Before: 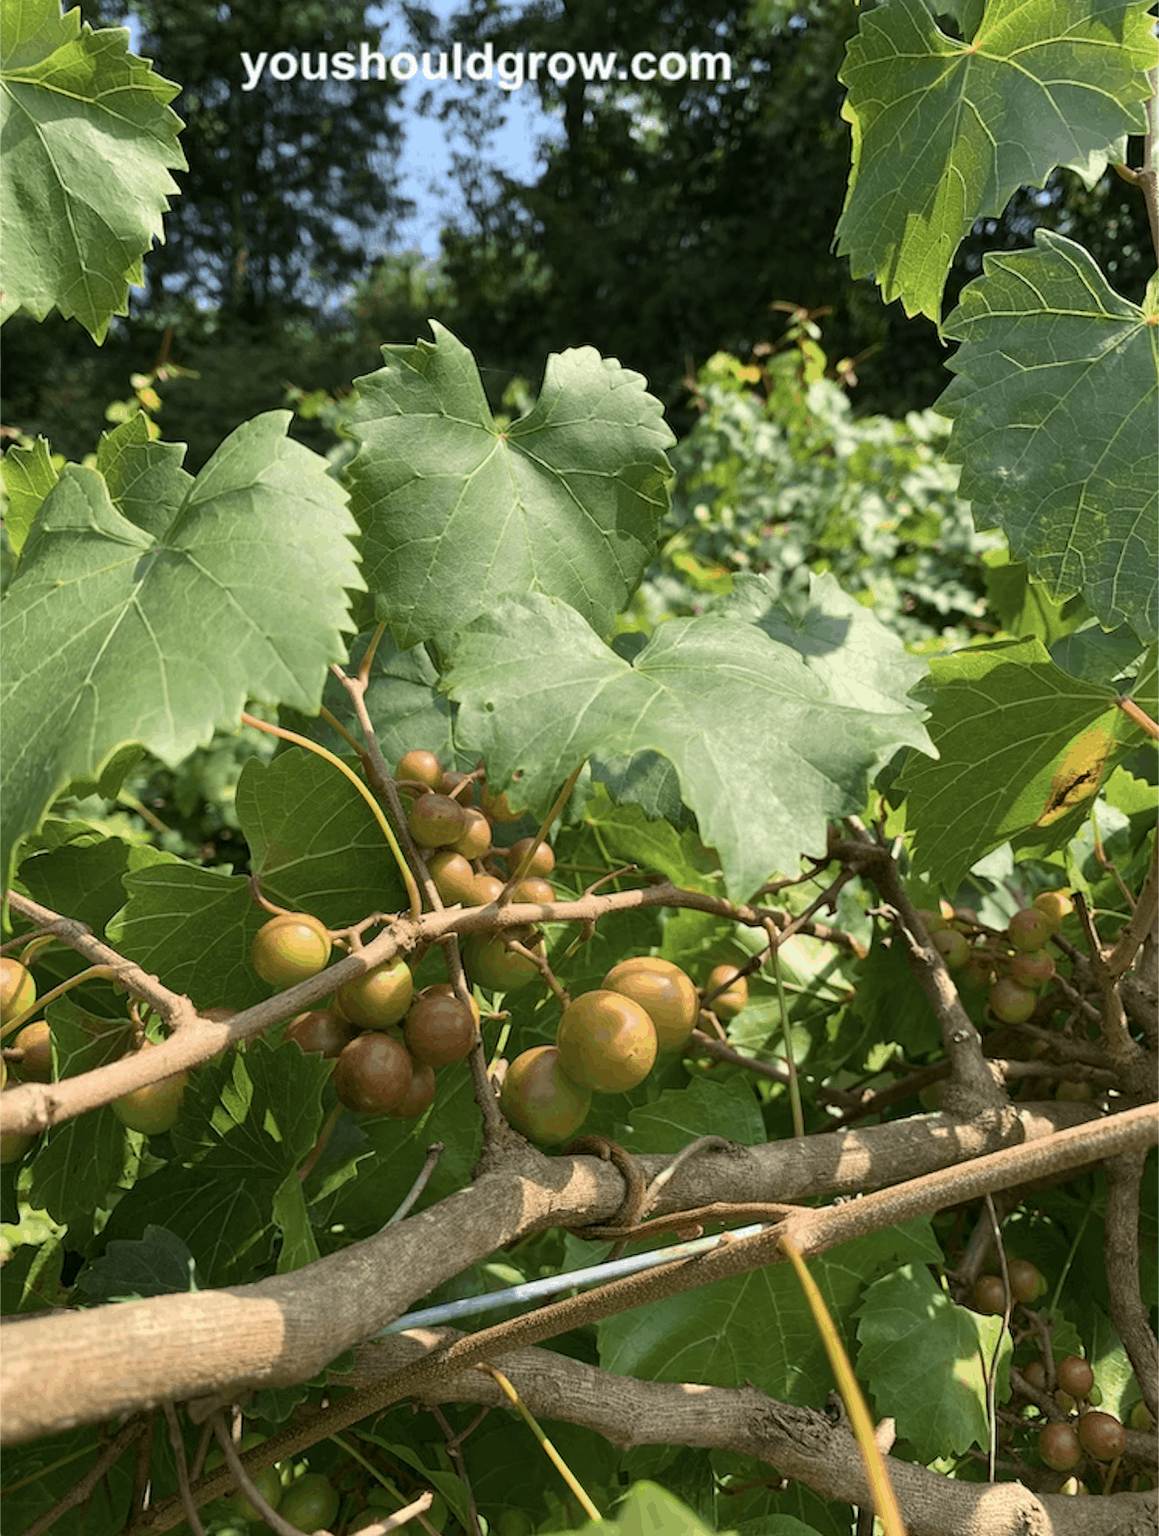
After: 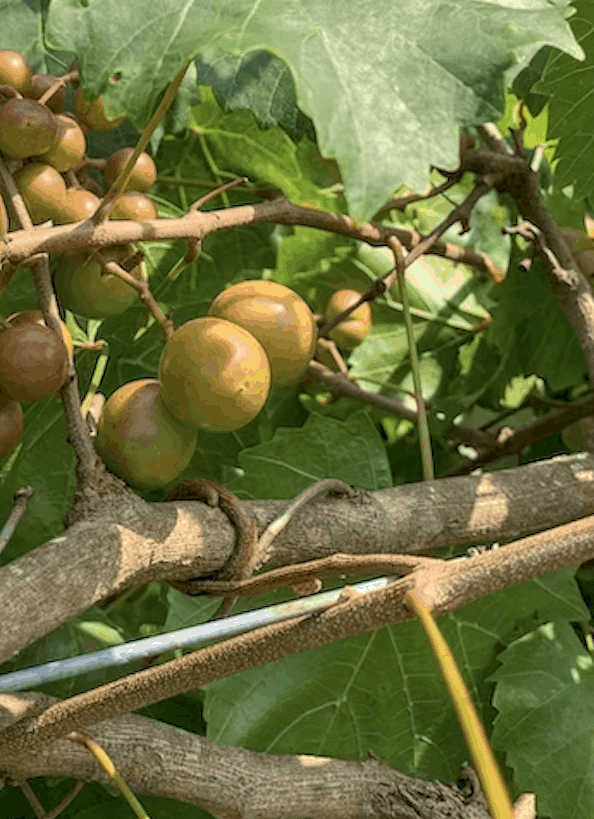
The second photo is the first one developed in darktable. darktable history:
crop: left 35.739%, top 45.912%, right 18.148%, bottom 6.142%
local contrast: detail 130%
shadows and highlights: on, module defaults
